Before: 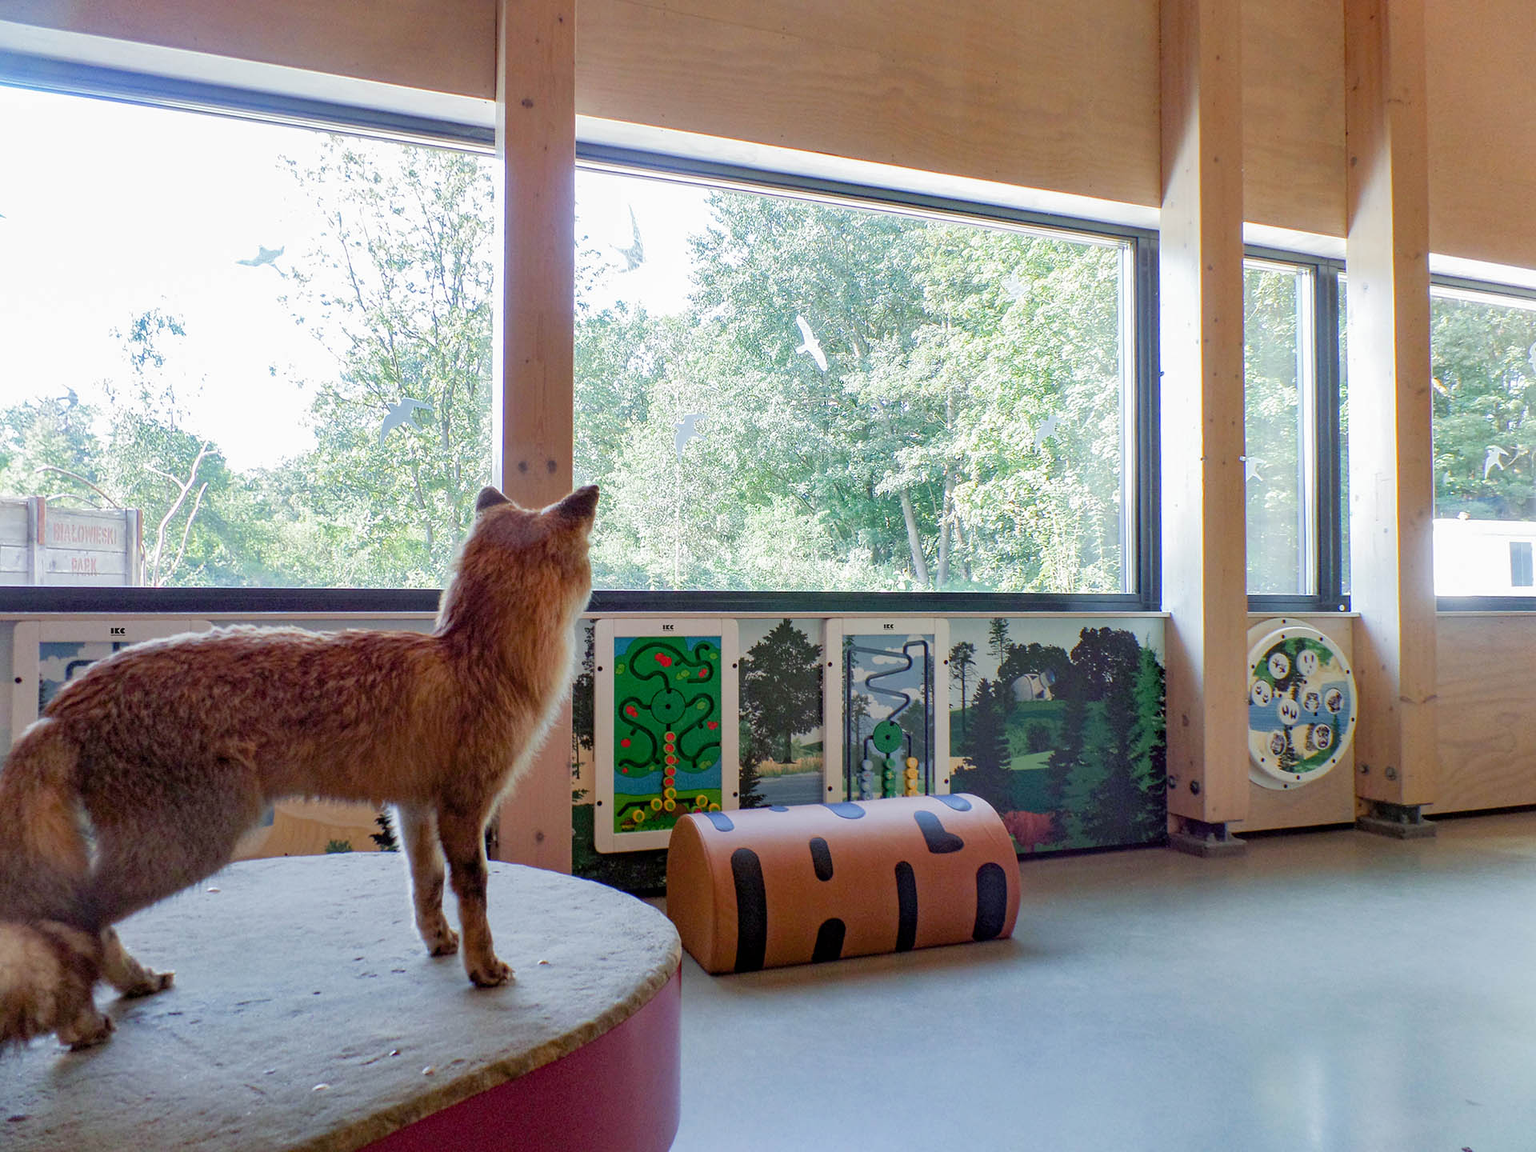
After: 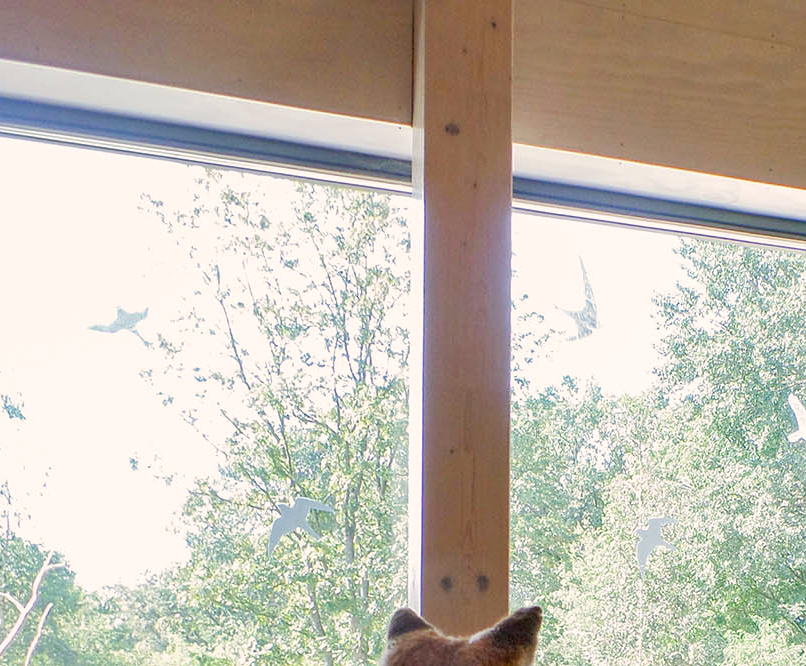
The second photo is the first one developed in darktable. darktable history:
crop and rotate: left 10.817%, top 0.062%, right 47.194%, bottom 53.626%
color correction: highlights a* 4.02, highlights b* 4.98, shadows a* -7.55, shadows b* 4.98
